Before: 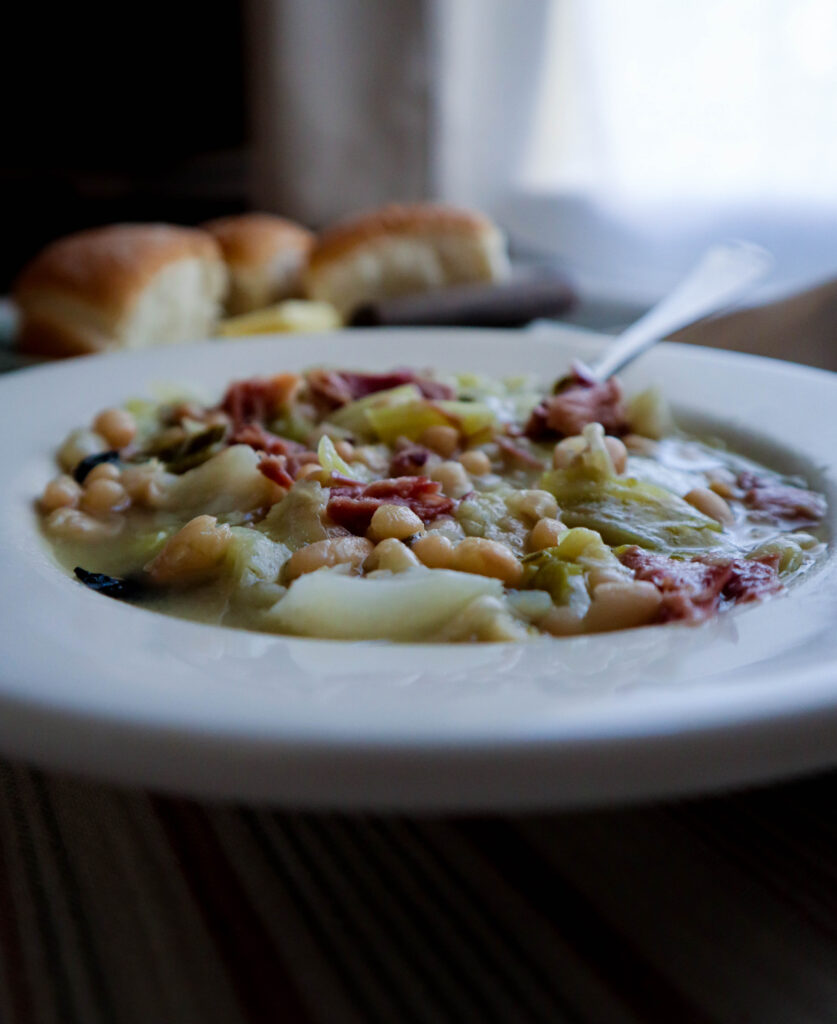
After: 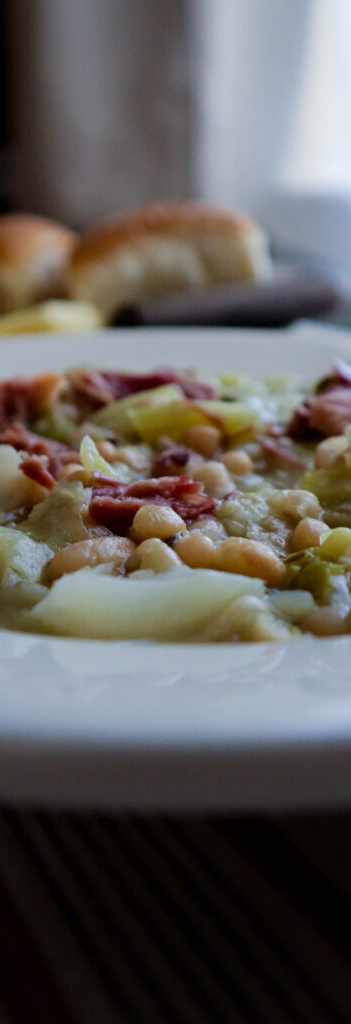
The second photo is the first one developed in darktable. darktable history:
crop: left 28.524%, right 29.44%
